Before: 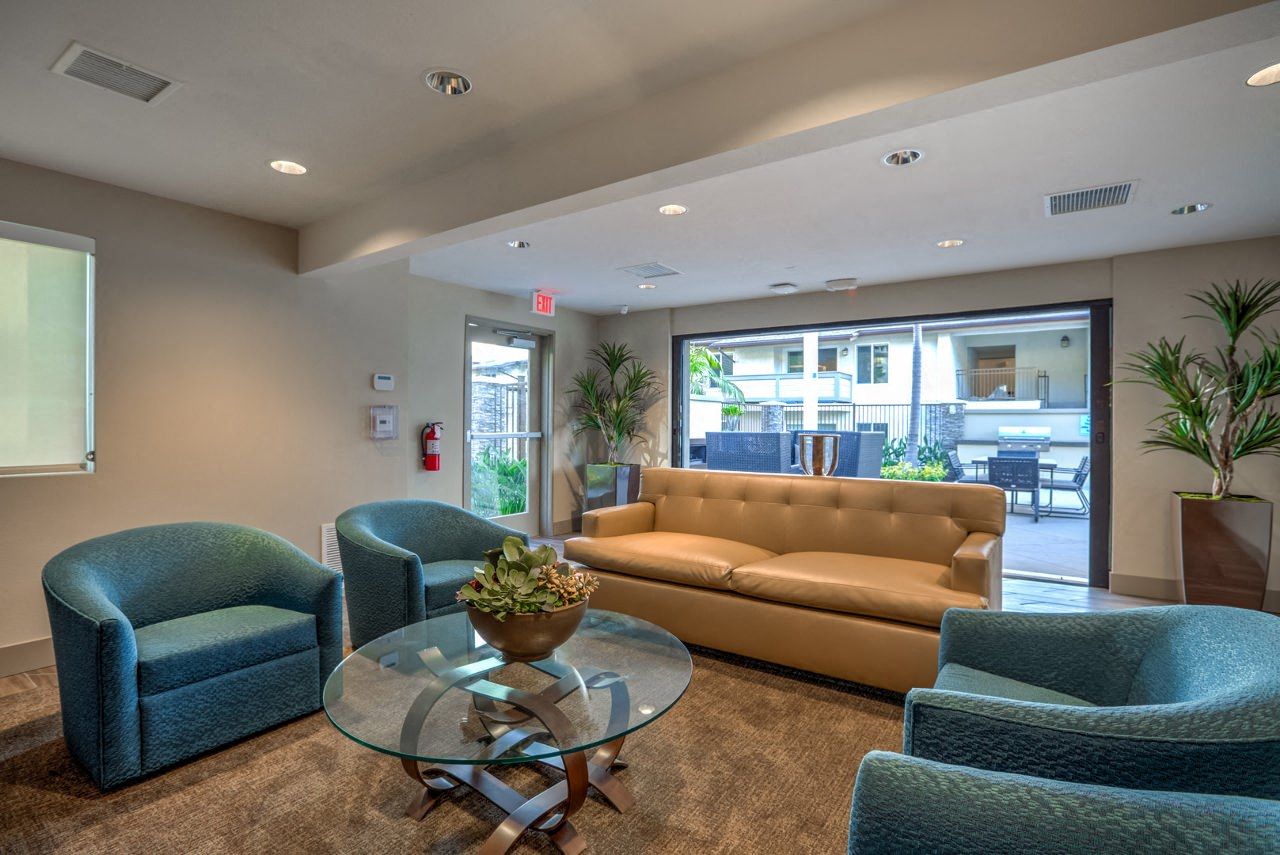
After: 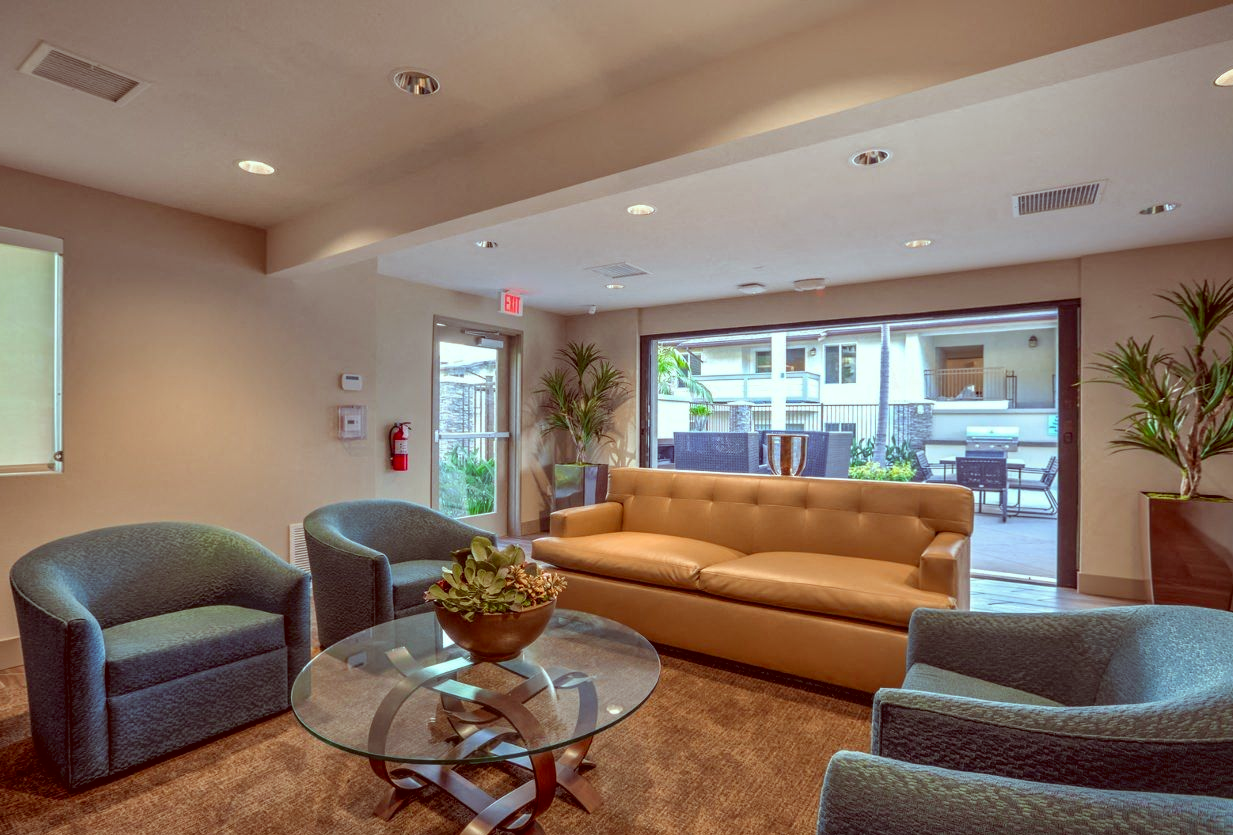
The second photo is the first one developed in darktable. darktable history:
color correction: highlights a* -7.23, highlights b* -0.161, shadows a* 20.08, shadows b* 11.73
crop and rotate: left 2.536%, right 1.107%, bottom 2.246%
